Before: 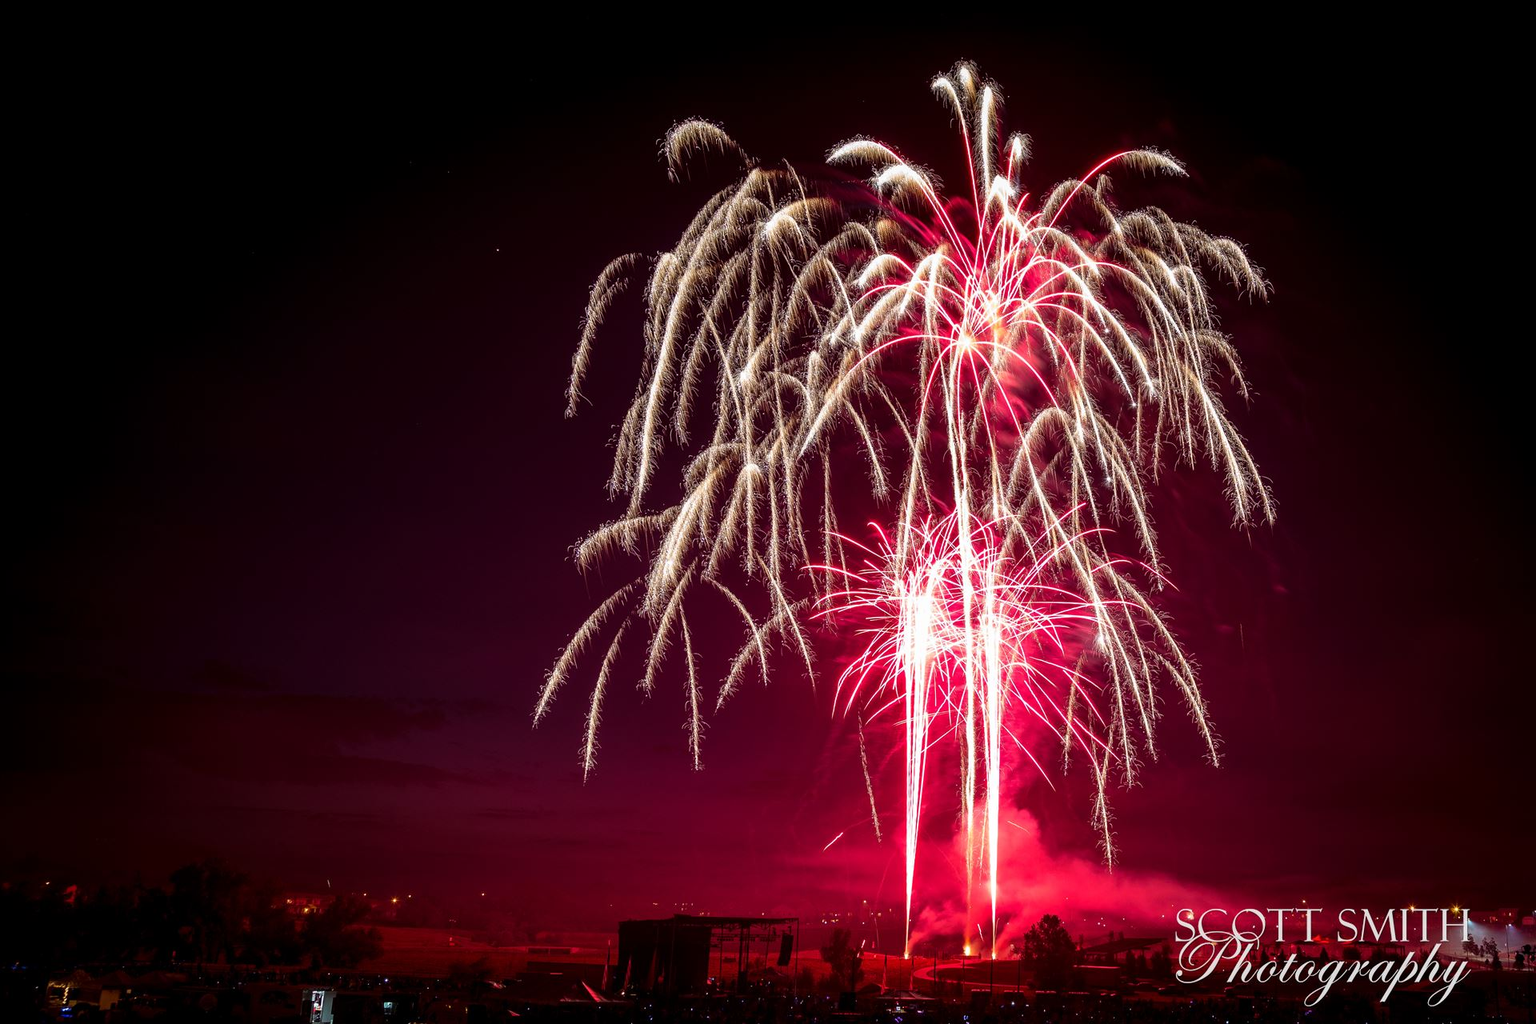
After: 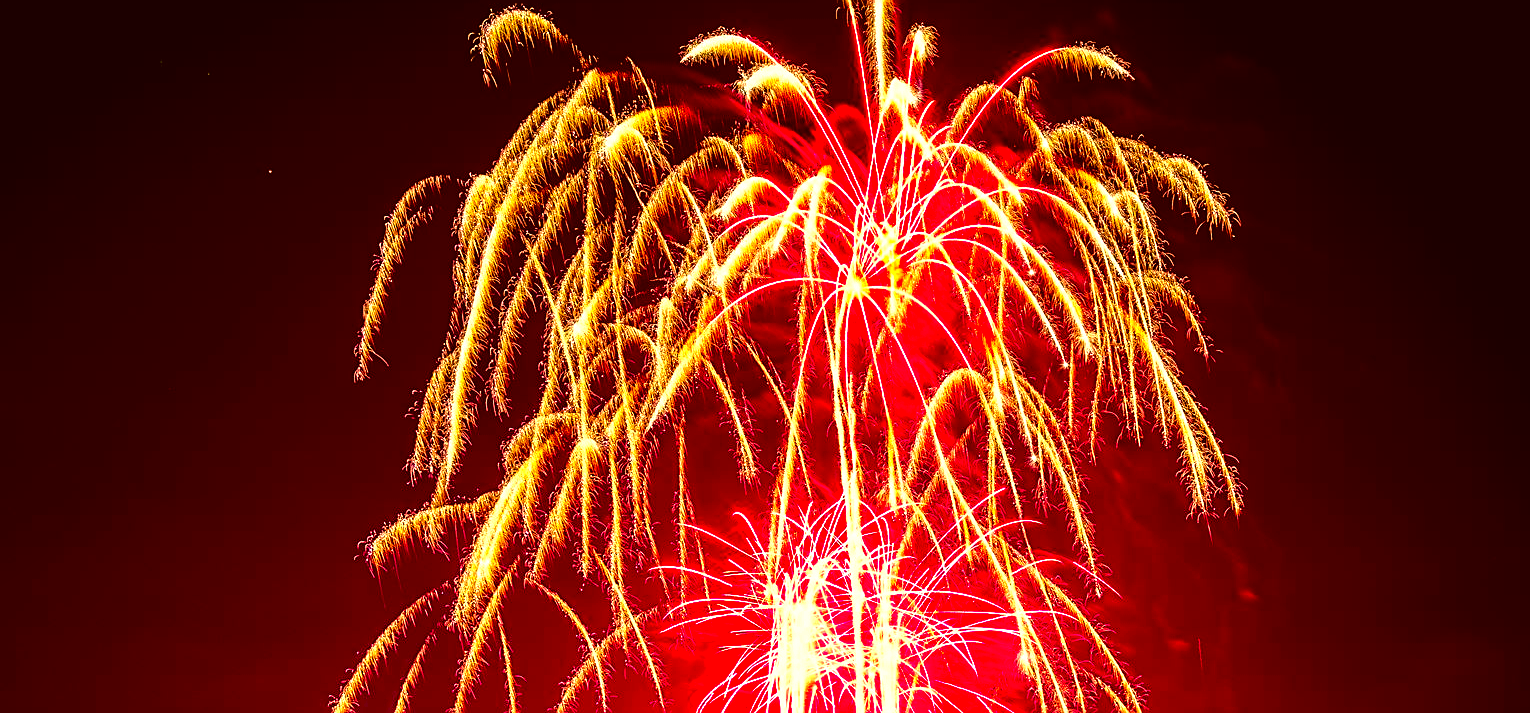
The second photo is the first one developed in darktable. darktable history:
exposure: black level correction 0, exposure 0.691 EV, compensate exposure bias true, compensate highlight preservation false
tone equalizer: -8 EV -0.418 EV, -7 EV -0.354 EV, -6 EV -0.341 EV, -5 EV -0.259 EV, -3 EV 0.245 EV, -2 EV 0.323 EV, -1 EV 0.41 EV, +0 EV 0.406 EV
crop: left 18.36%, top 11.082%, right 1.932%, bottom 33.201%
sharpen: on, module defaults
color balance rgb: shadows lift › chroma 2.026%, shadows lift › hue 214.78°, linear chroma grading › shadows 9.876%, linear chroma grading › highlights 9.503%, linear chroma grading › global chroma 14.592%, linear chroma grading › mid-tones 14.827%, perceptual saturation grading › global saturation 0.937%, global vibrance 14.785%
color correction: highlights a* 10.83, highlights b* 30.02, shadows a* 2.57, shadows b* 17.97, saturation 1.75
